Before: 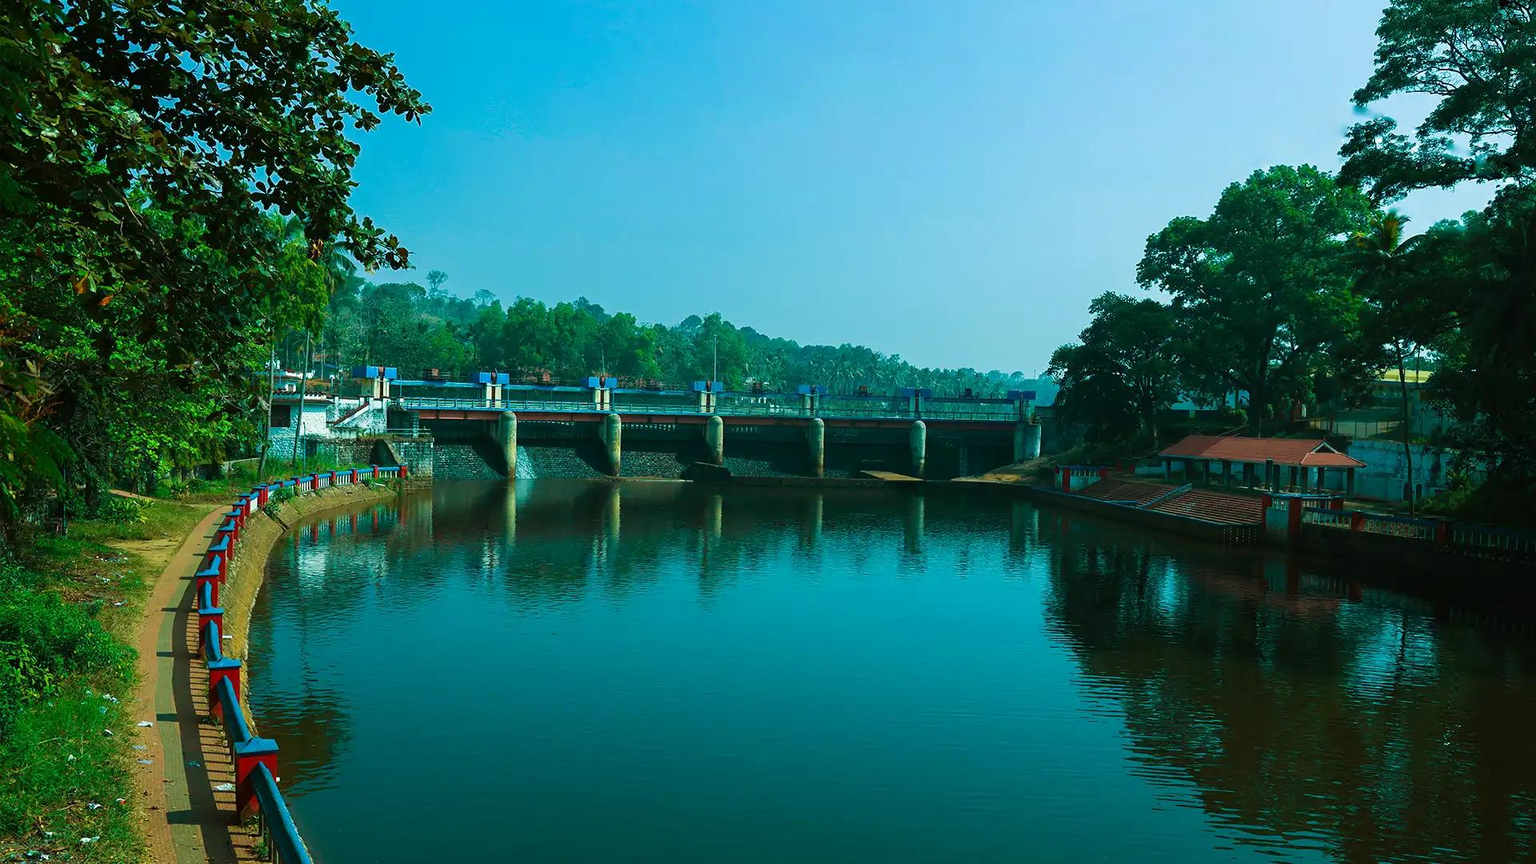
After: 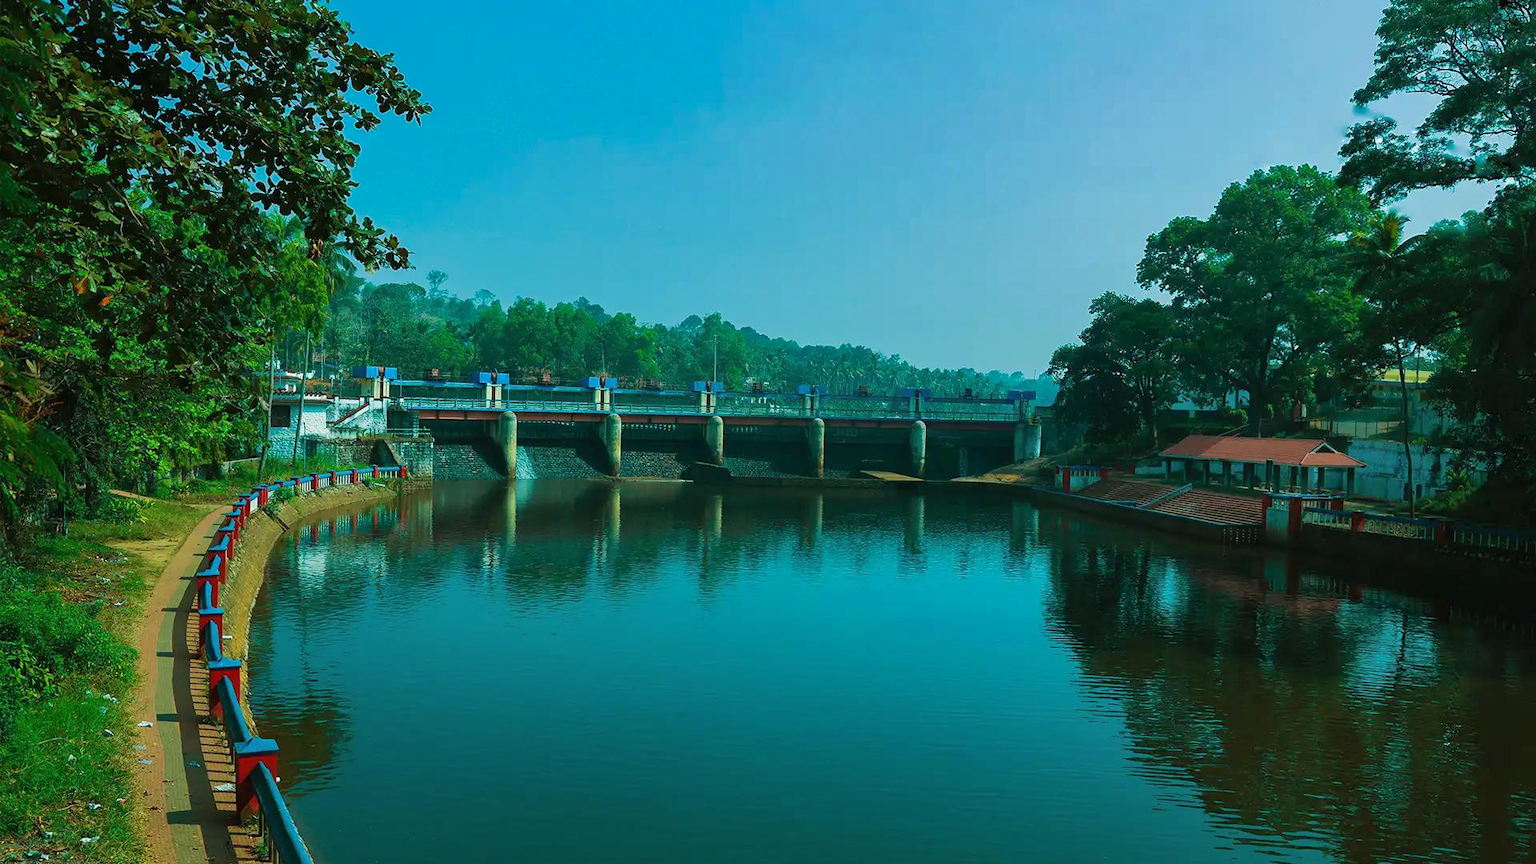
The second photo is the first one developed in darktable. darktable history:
shadows and highlights: shadows 39.75, highlights -59.72
